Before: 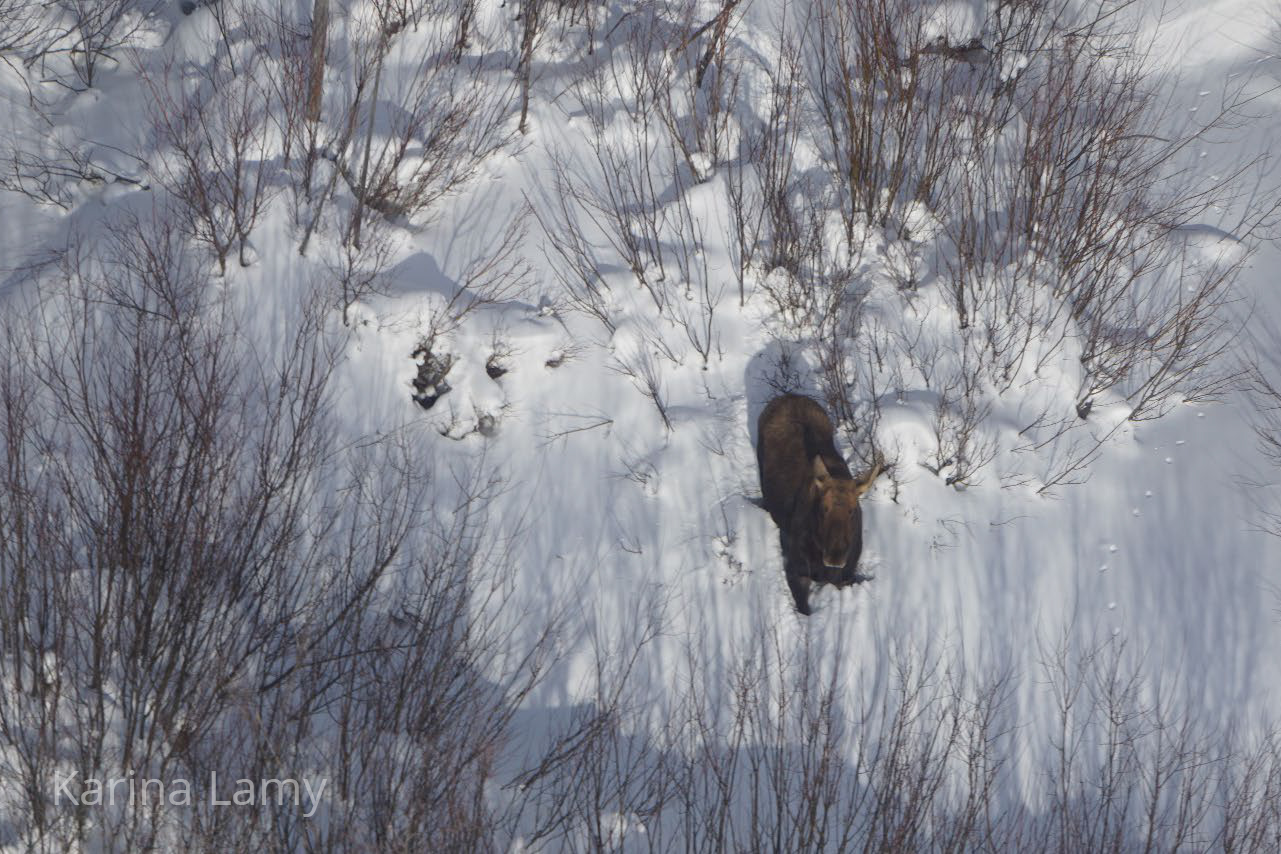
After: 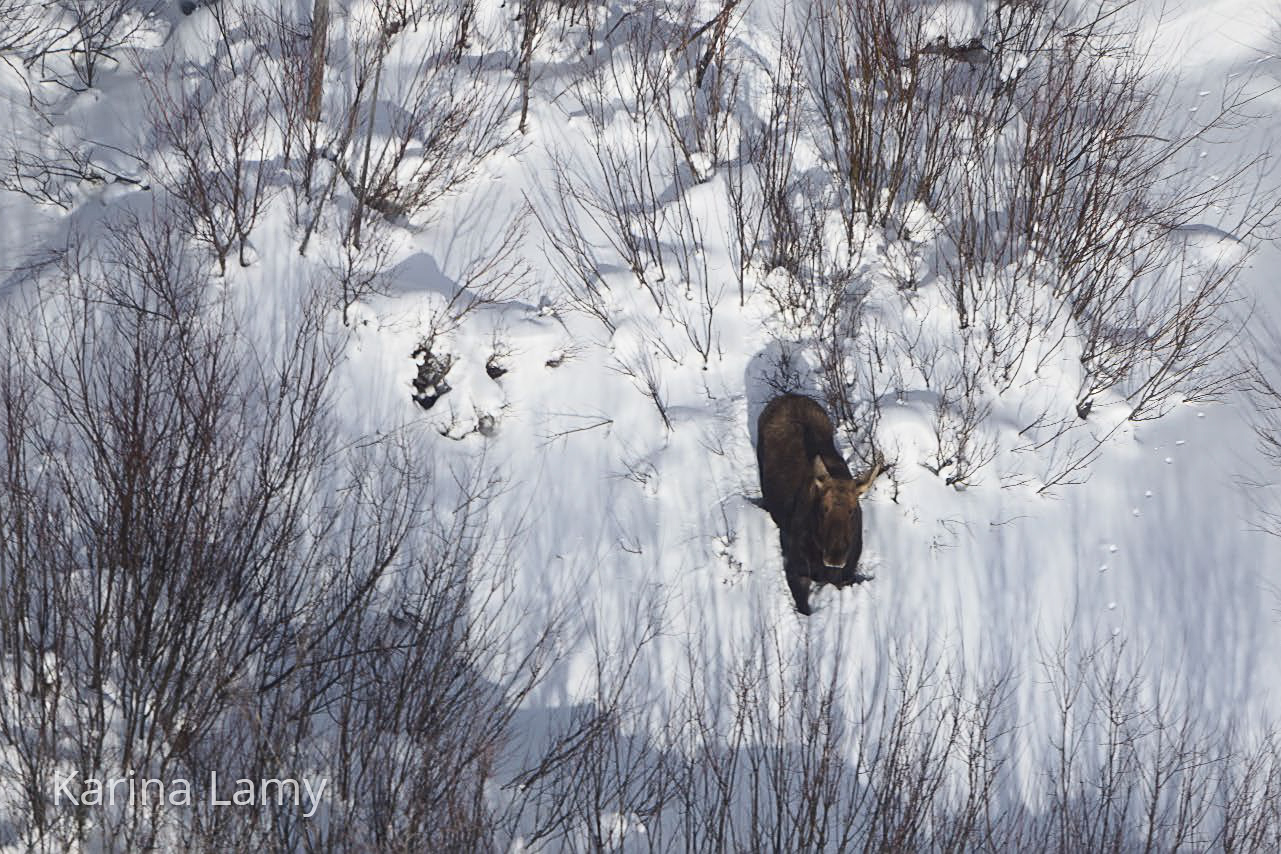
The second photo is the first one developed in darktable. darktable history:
contrast brightness saturation: contrast 0.24, brightness 0.09
sharpen: on, module defaults
